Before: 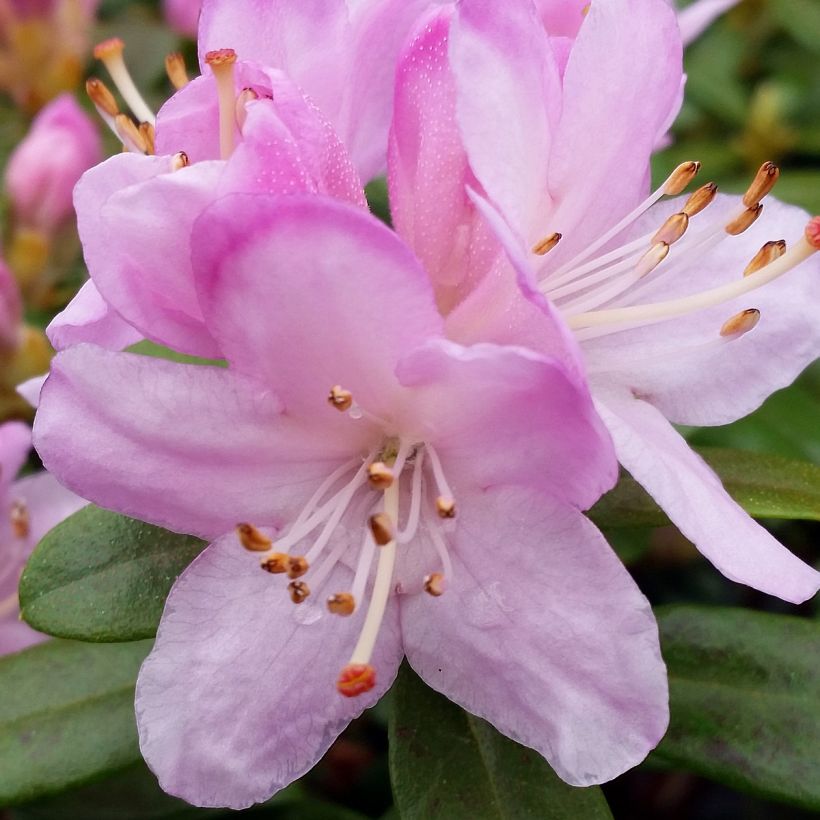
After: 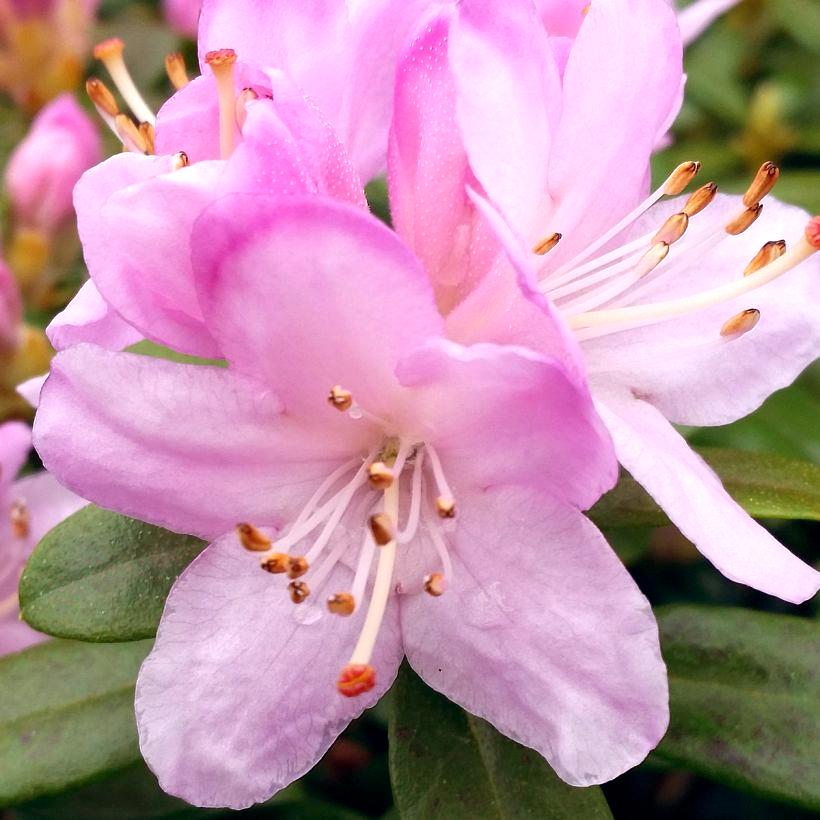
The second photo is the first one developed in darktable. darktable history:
exposure: exposure 0.485 EV, compensate highlight preservation false
color balance: lift [0.998, 0.998, 1.001, 1.002], gamma [0.995, 1.025, 0.992, 0.975], gain [0.995, 1.02, 0.997, 0.98]
